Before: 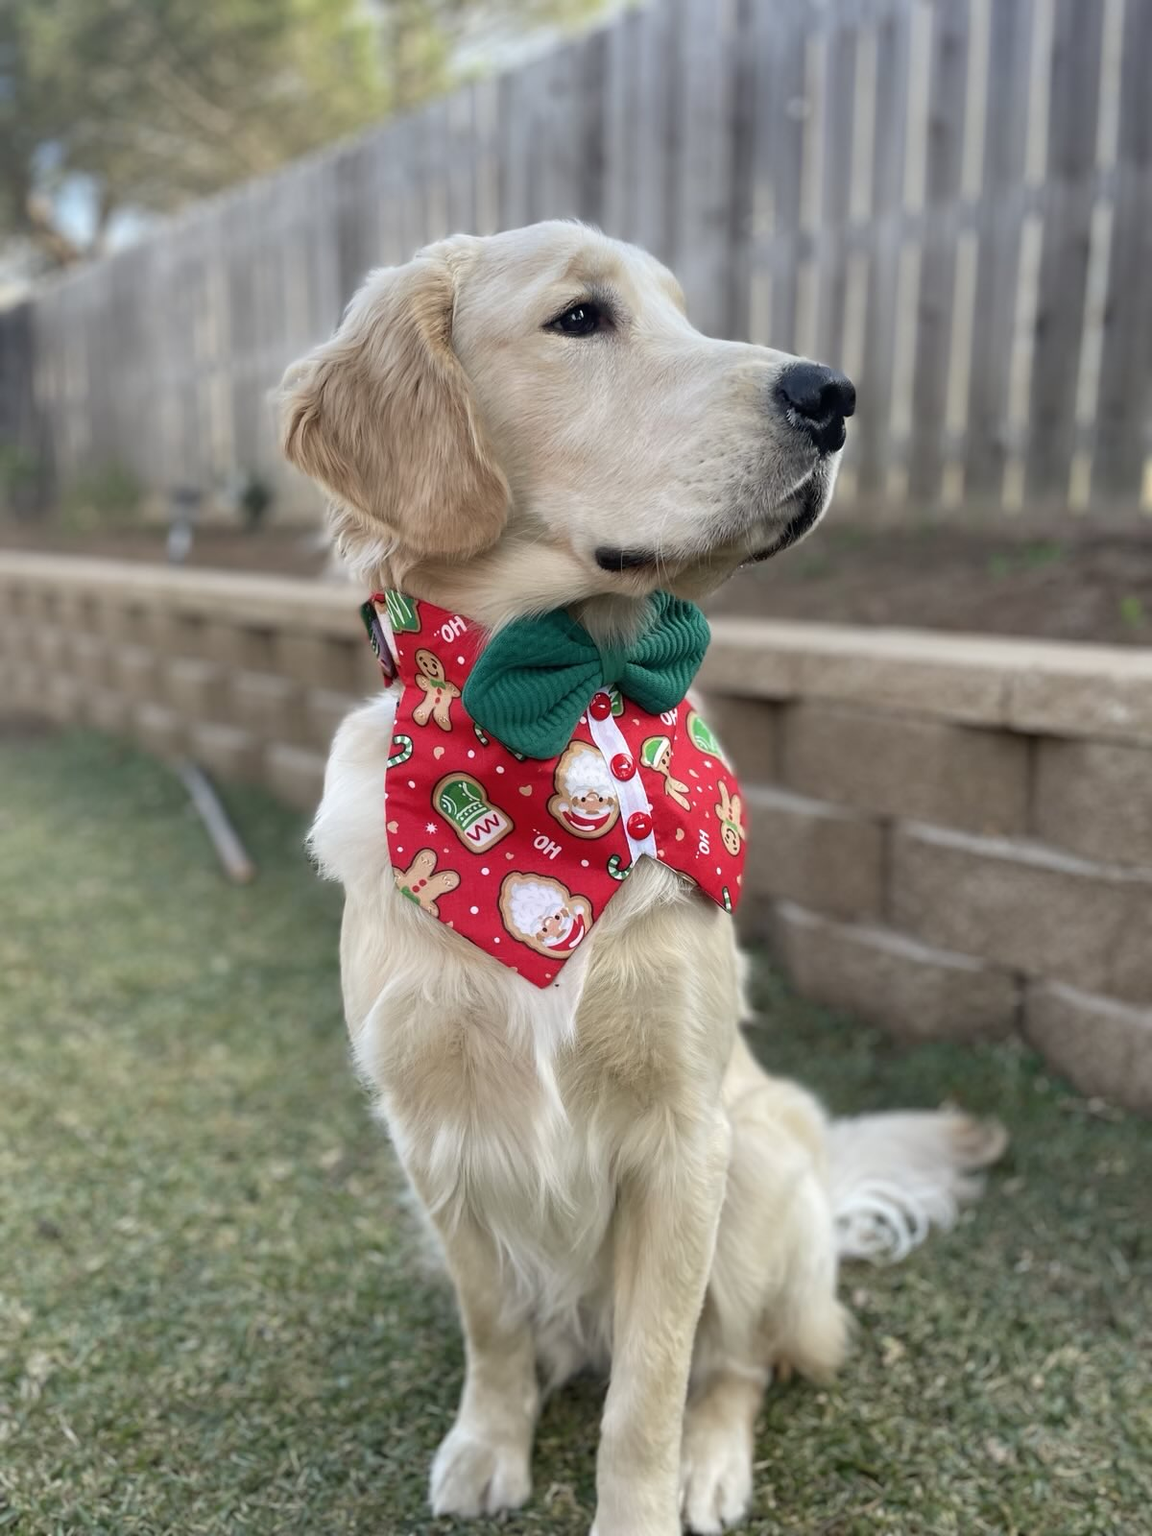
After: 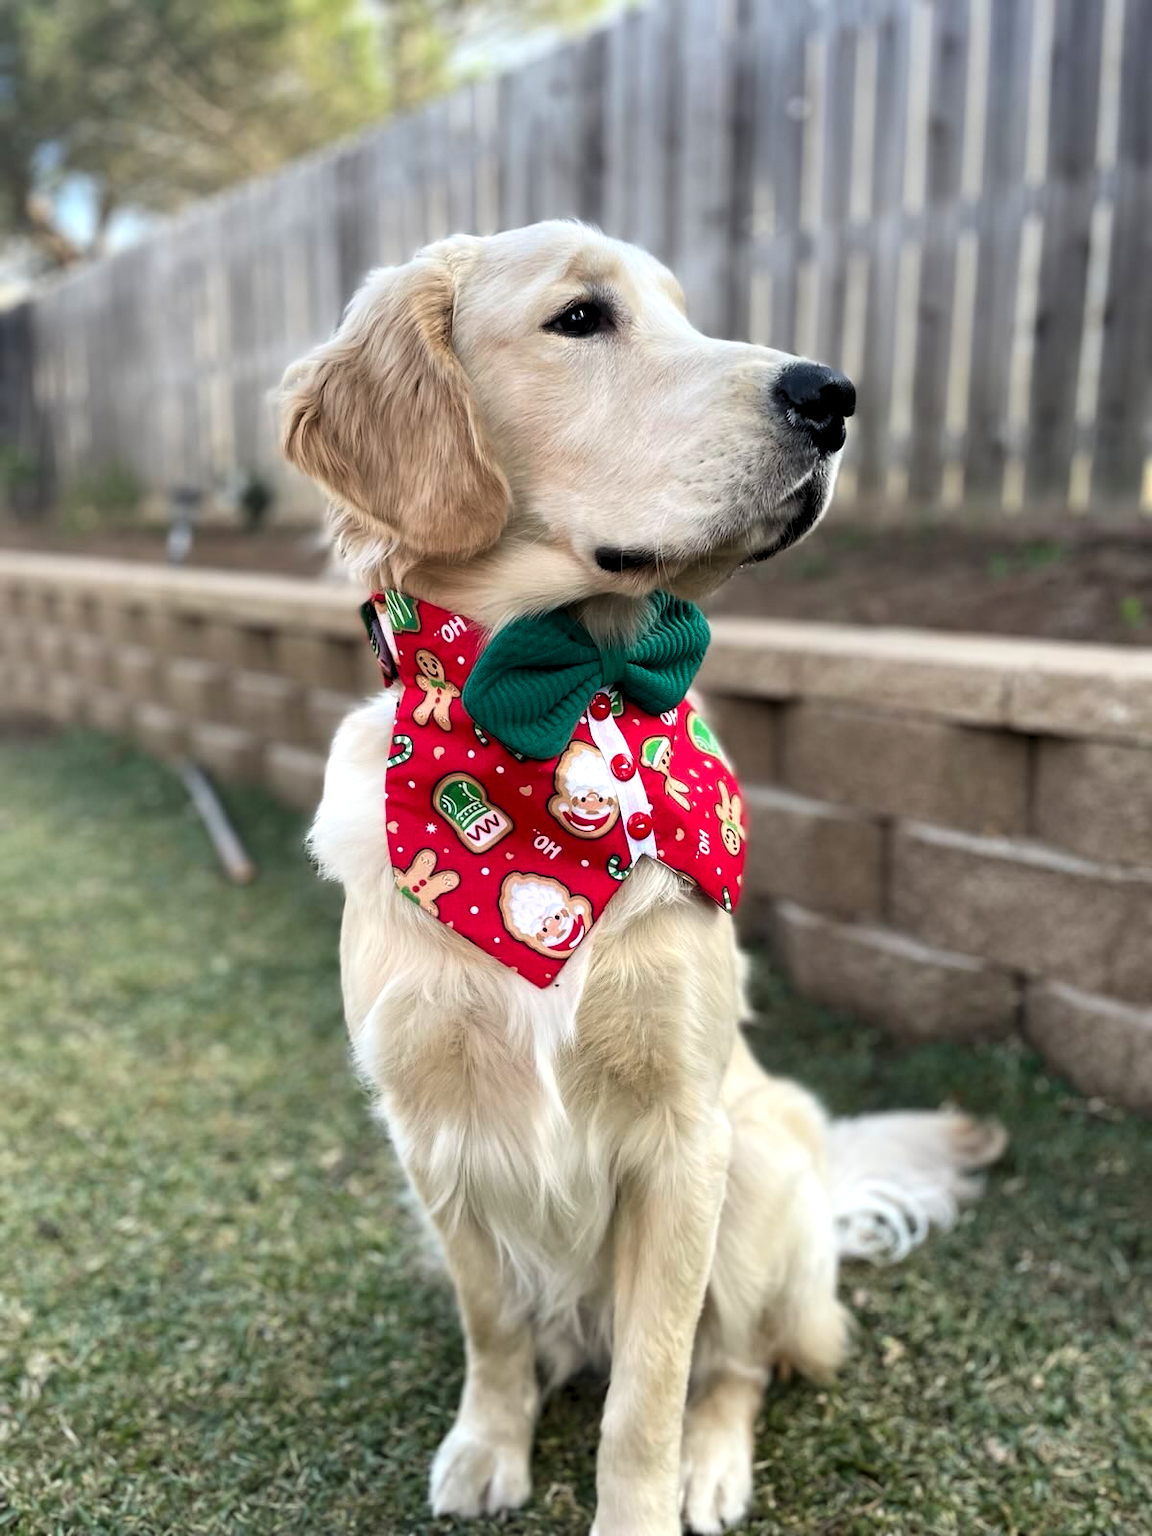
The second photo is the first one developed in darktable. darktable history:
levels: levels [0.062, 0.494, 0.925]
contrast brightness saturation: contrast 0.154, brightness -0.006, saturation 0.102
